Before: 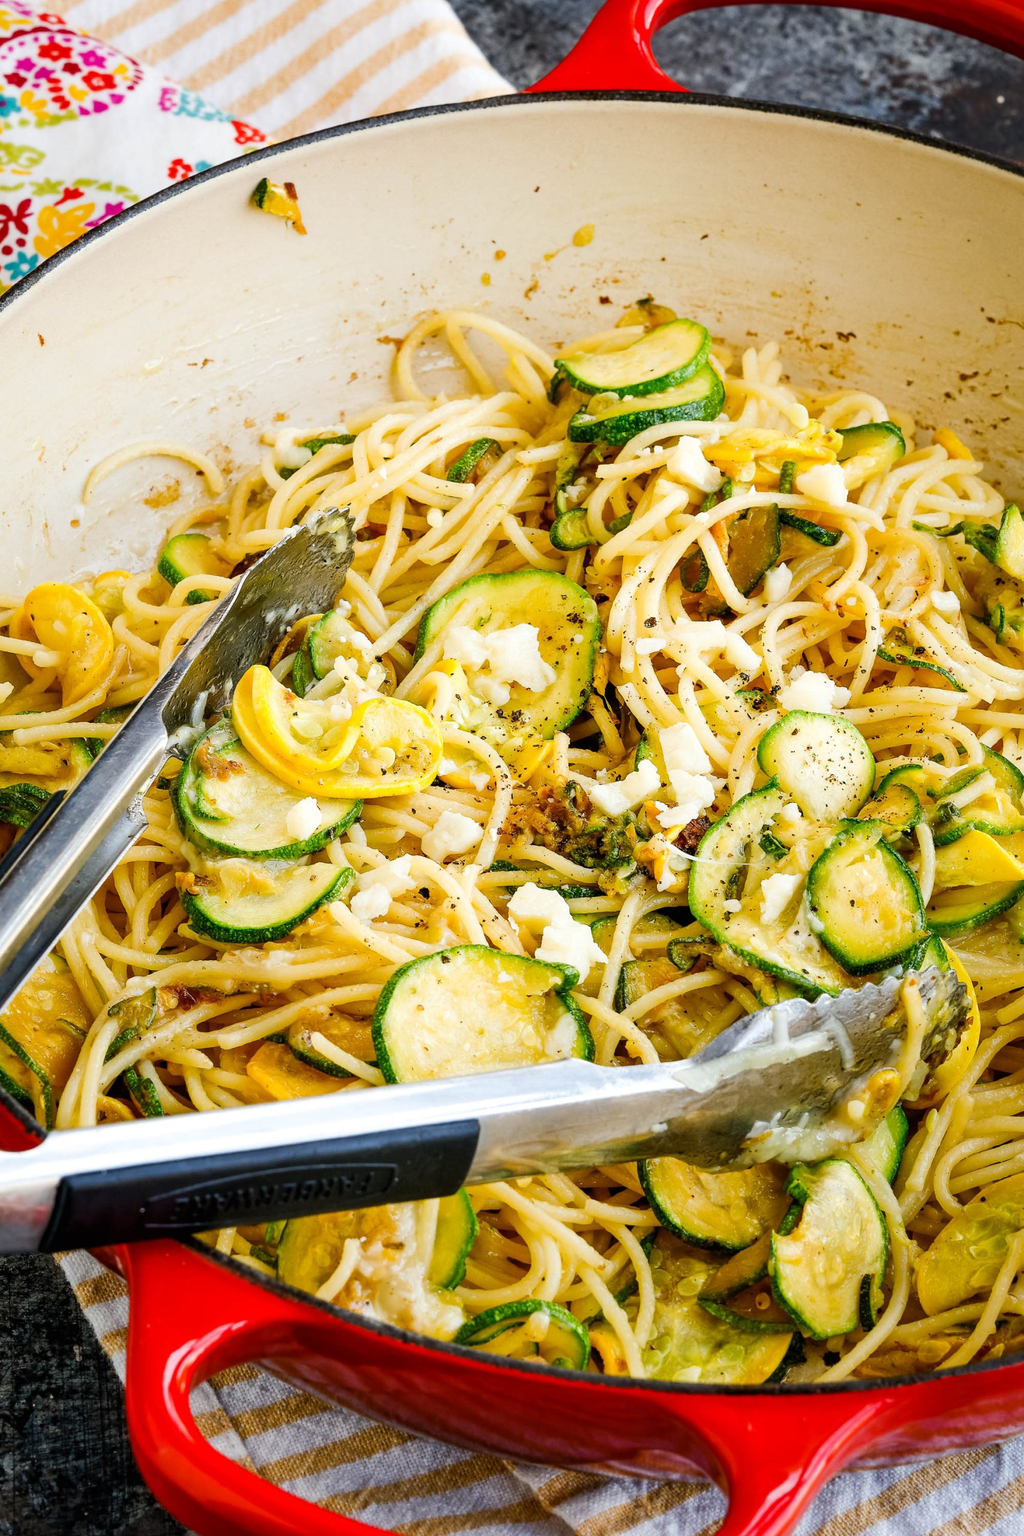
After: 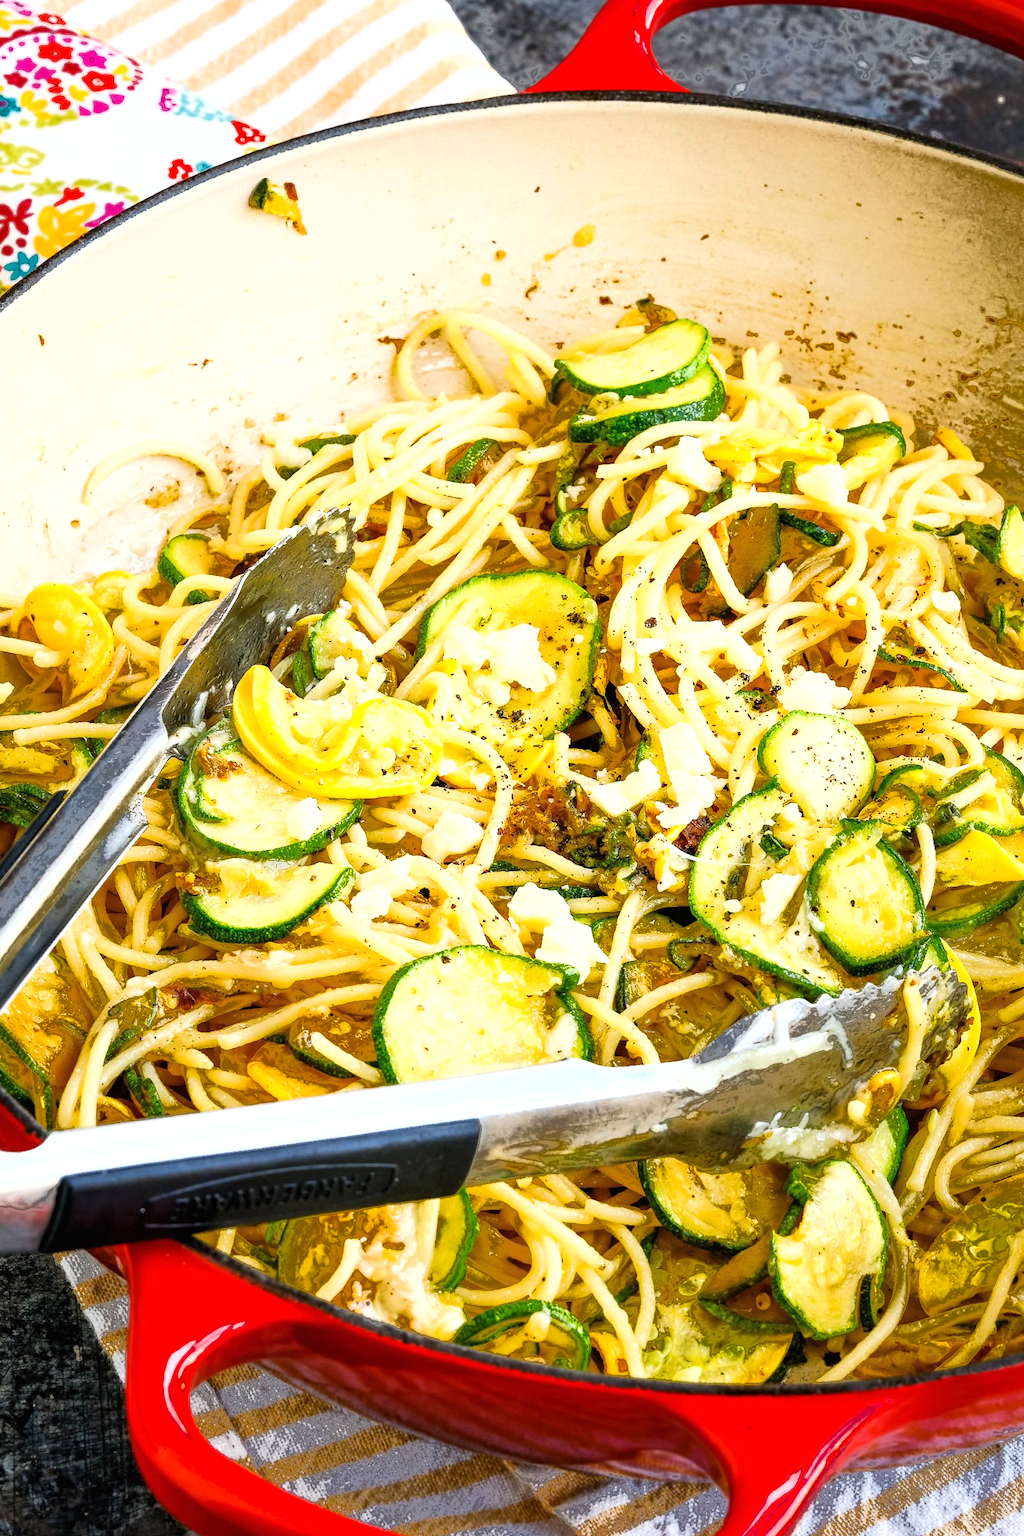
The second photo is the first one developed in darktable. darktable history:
exposure: black level correction 0, exposure 0.5 EV, compensate highlight preservation false
fill light: exposure -0.73 EV, center 0.69, width 2.2
